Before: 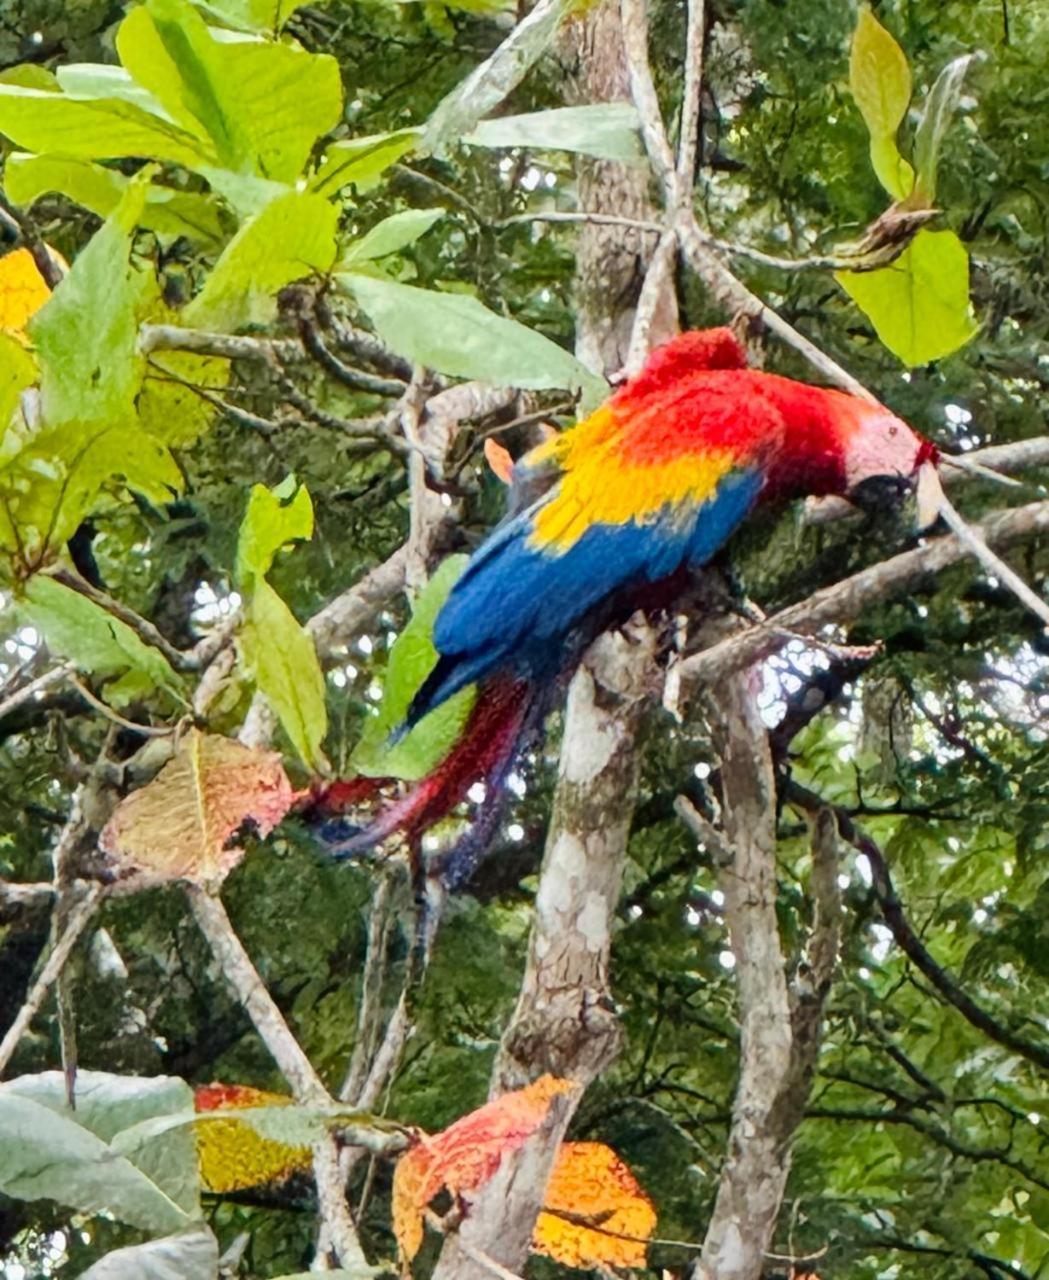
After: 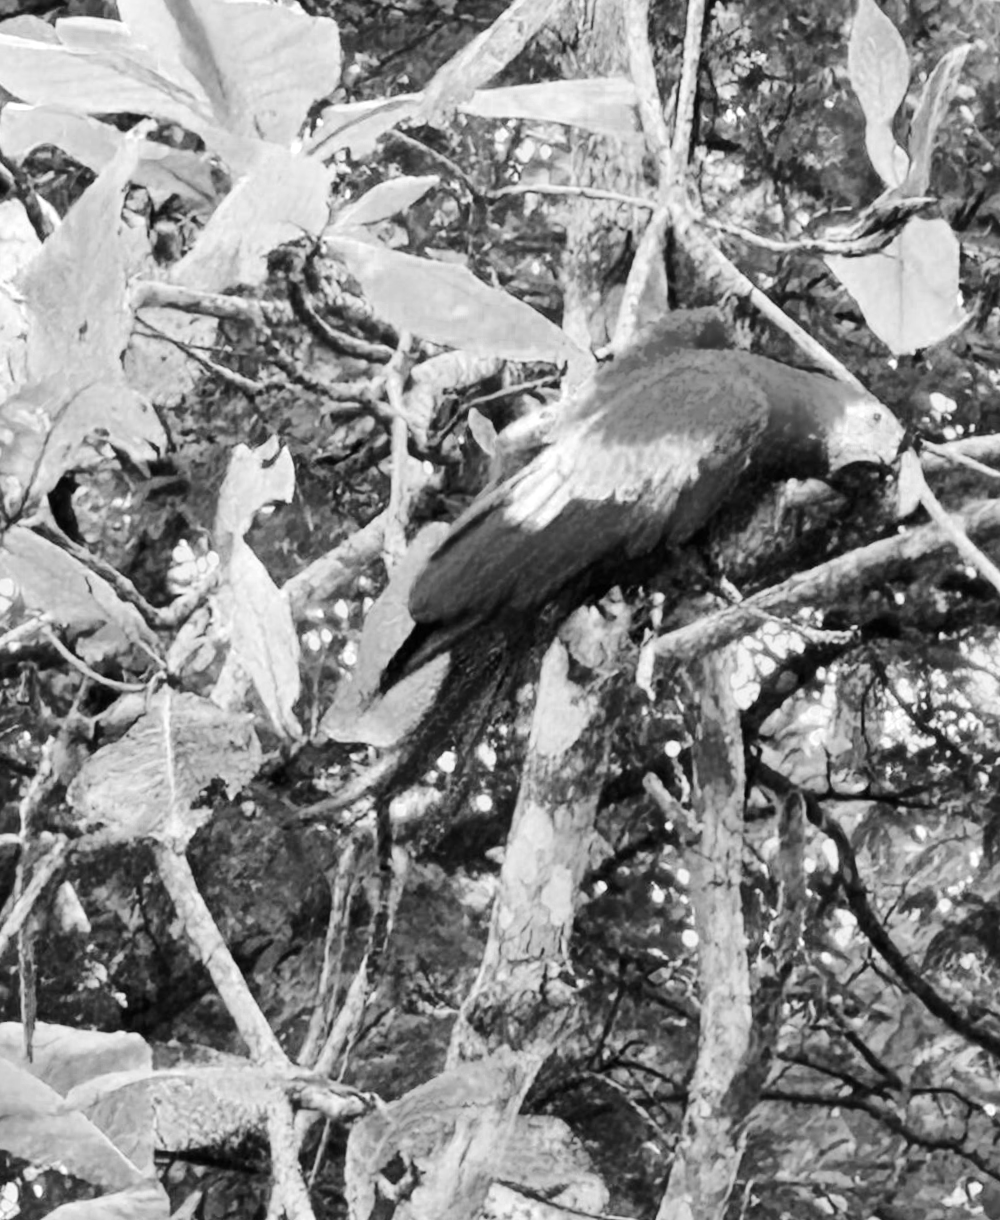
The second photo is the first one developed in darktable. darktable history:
crop and rotate: angle -2.33°
tone curve: curves: ch0 [(0, 0) (0.071, 0.06) (0.253, 0.242) (0.437, 0.498) (0.55, 0.644) (0.657, 0.749) (0.823, 0.876) (1, 0.99)]; ch1 [(0, 0) (0.346, 0.307) (0.408, 0.369) (0.453, 0.457) (0.476, 0.489) (0.502, 0.493) (0.521, 0.515) (0.537, 0.531) (0.612, 0.641) (0.676, 0.728) (1, 1)]; ch2 [(0, 0) (0.346, 0.34) (0.434, 0.46) (0.485, 0.494) (0.5, 0.494) (0.511, 0.504) (0.537, 0.551) (0.579, 0.599) (0.625, 0.686) (1, 1)], color space Lab, independent channels, preserve colors none
color zones: curves: ch0 [(0.002, 0.593) (0.143, 0.417) (0.285, 0.541) (0.455, 0.289) (0.608, 0.327) (0.727, 0.283) (0.869, 0.571) (1, 0.603)]; ch1 [(0, 0) (0.143, 0) (0.286, 0) (0.429, 0) (0.571, 0) (0.714, 0) (0.857, 0)]
